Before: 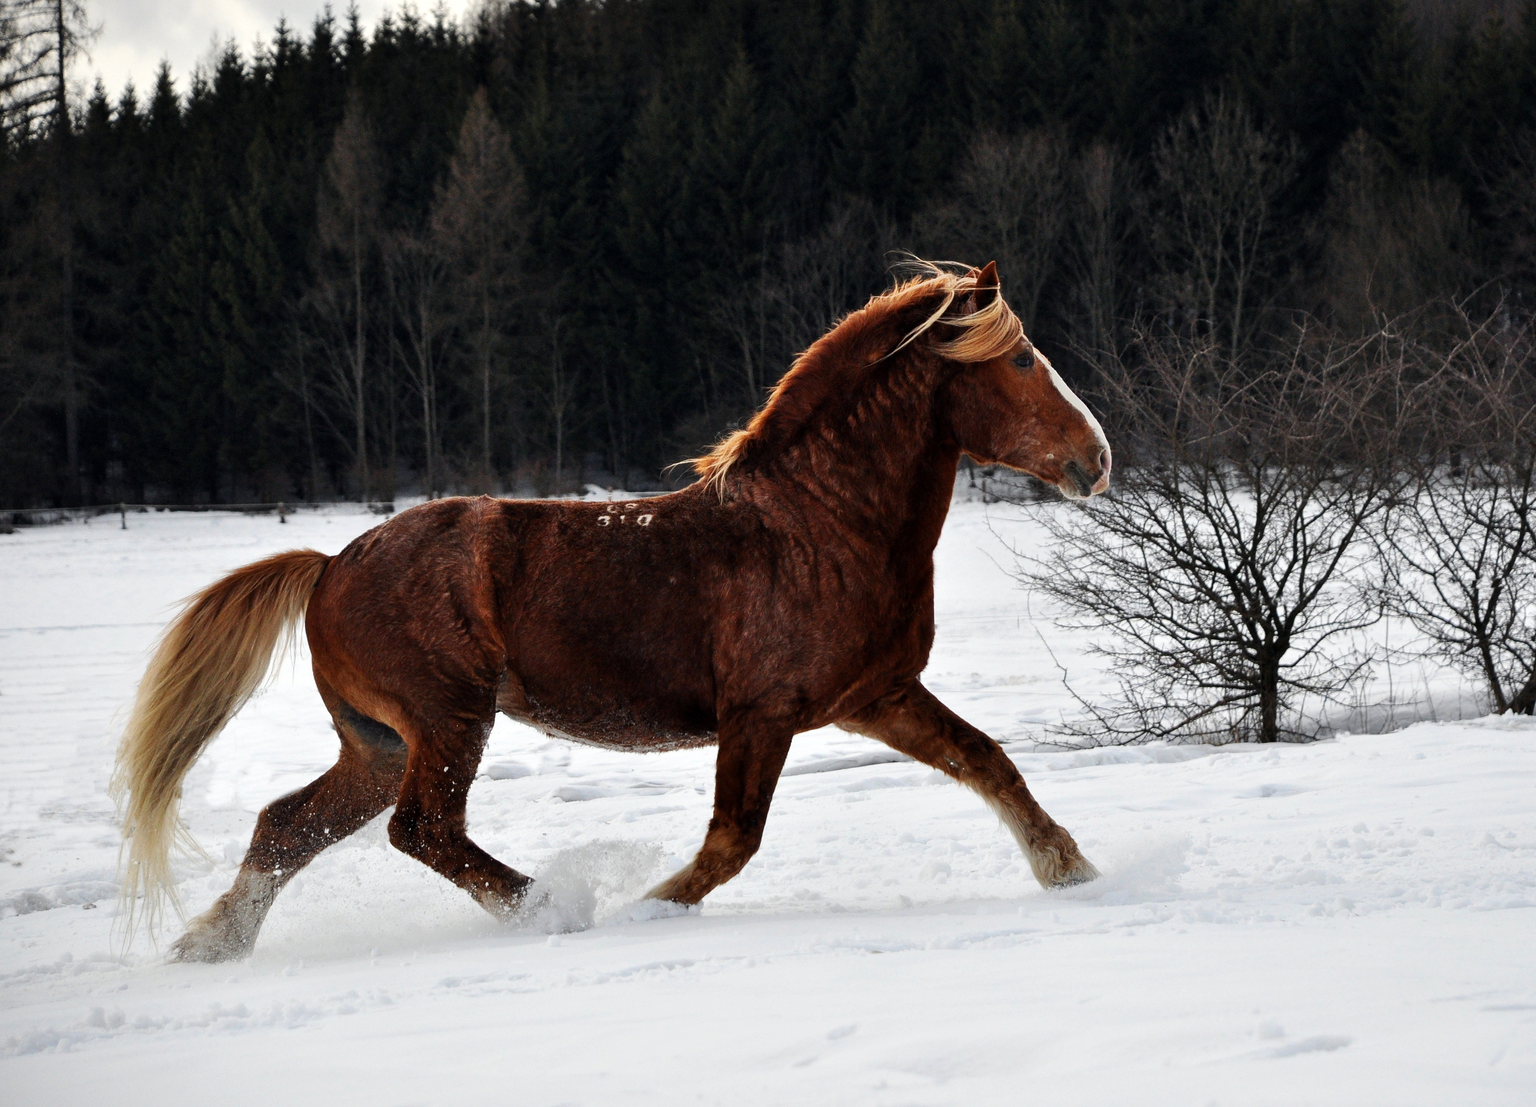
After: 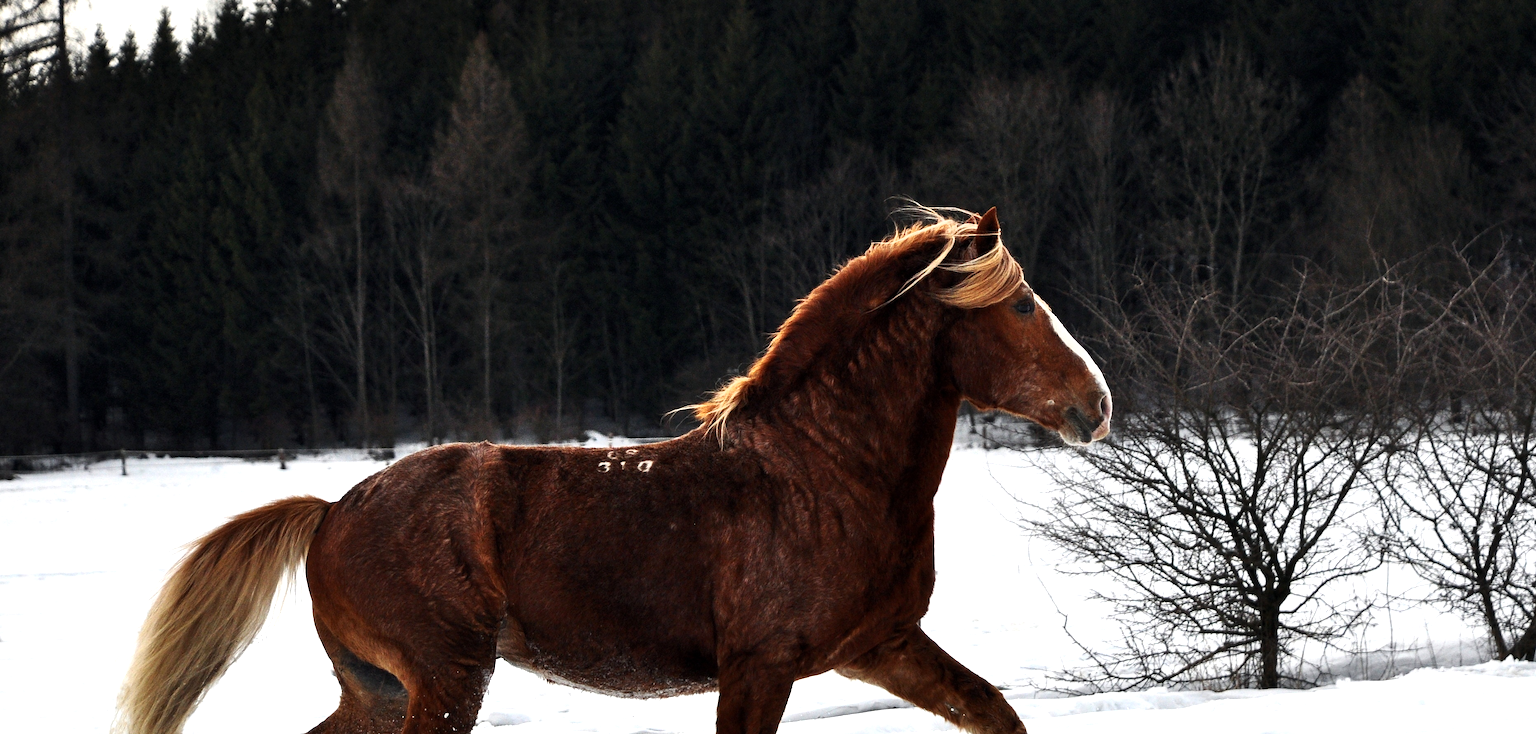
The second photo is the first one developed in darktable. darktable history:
crop and rotate: top 4.914%, bottom 28.772%
tone curve: curves: ch0 [(0, 0) (0.003, 0.002) (0.011, 0.009) (0.025, 0.022) (0.044, 0.041) (0.069, 0.059) (0.1, 0.082) (0.136, 0.106) (0.177, 0.138) (0.224, 0.179) (0.277, 0.226) (0.335, 0.28) (0.399, 0.342) (0.468, 0.413) (0.543, 0.493) (0.623, 0.591) (0.709, 0.699) (0.801, 0.804) (0.898, 0.899) (1, 1)], color space Lab, linked channels
levels: levels [0, 0.43, 0.859]
